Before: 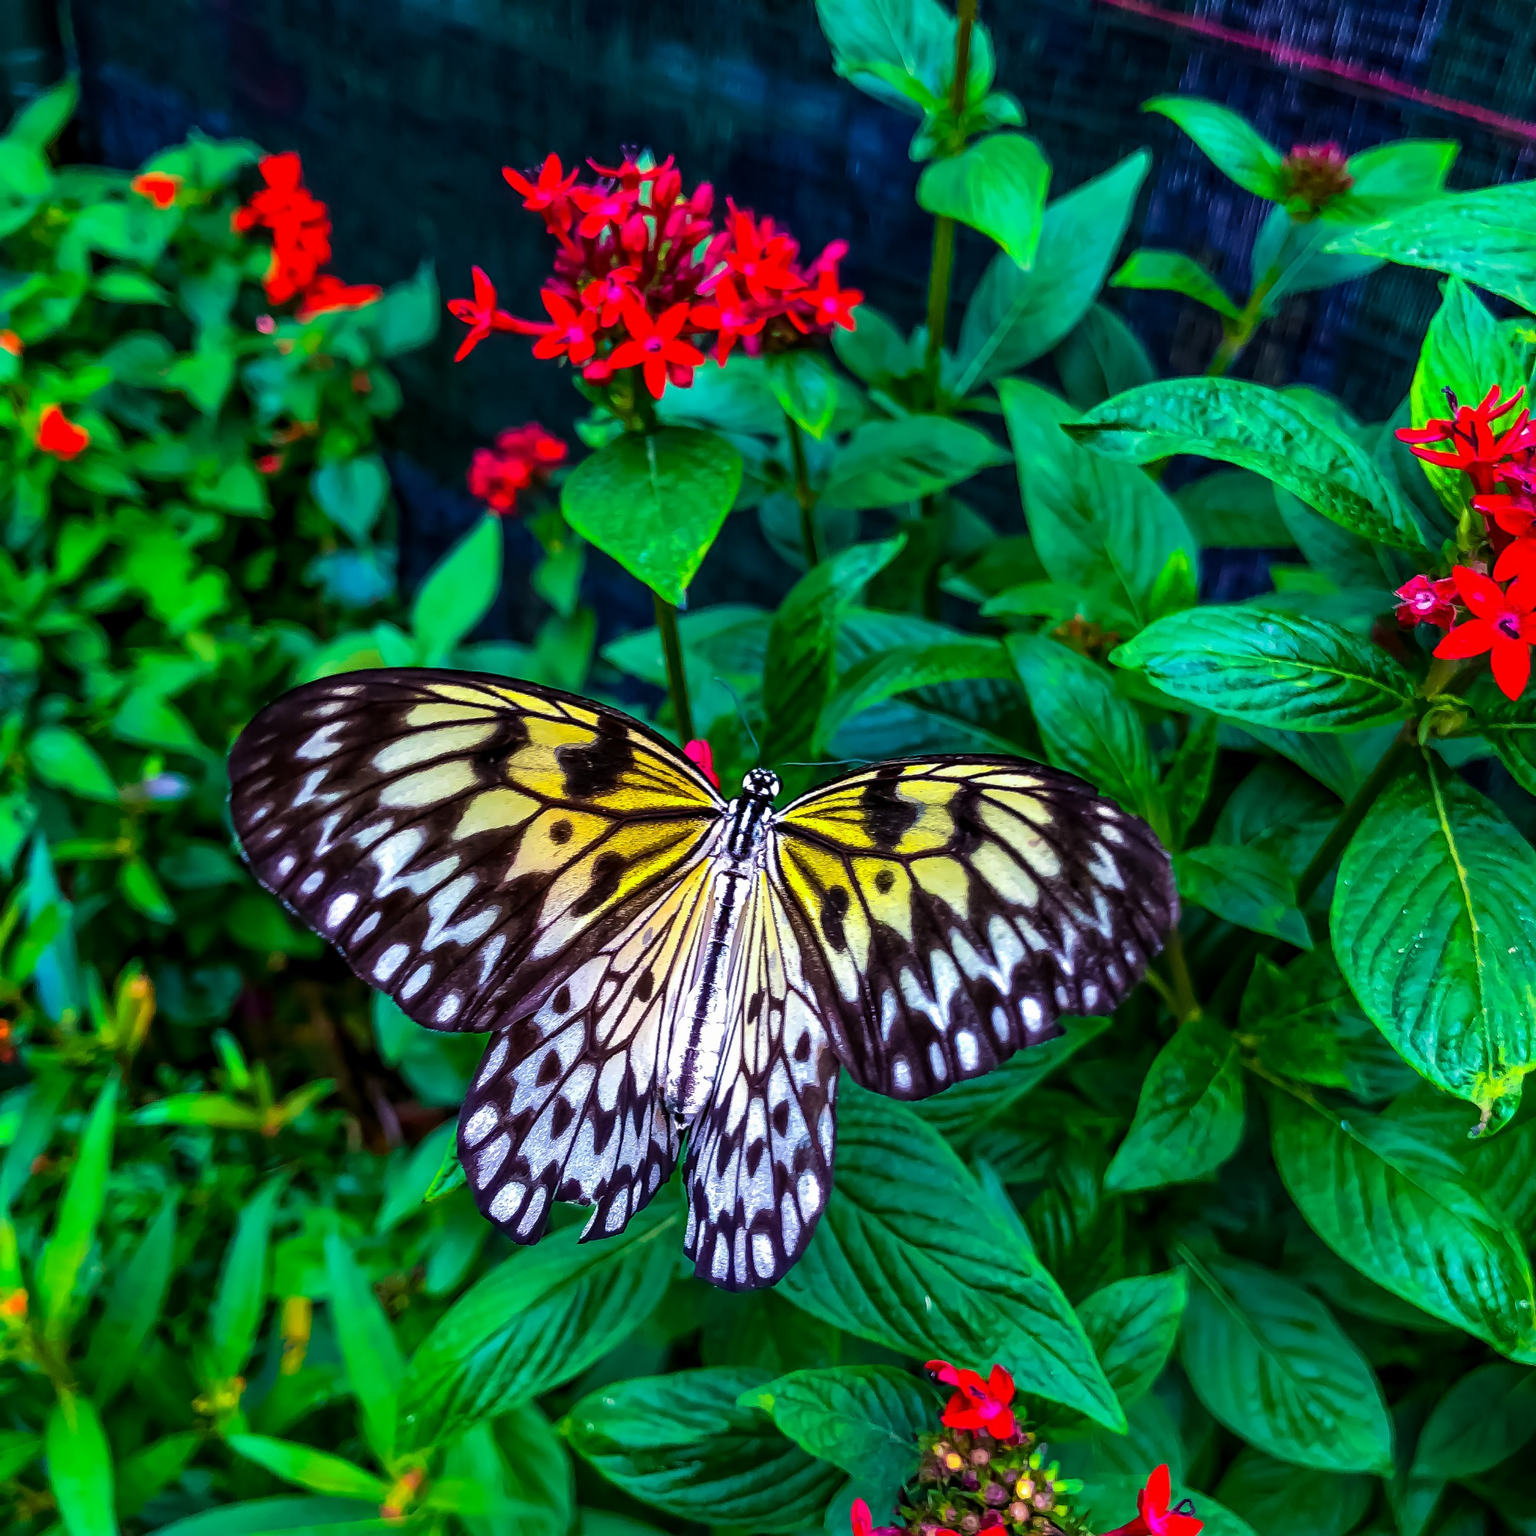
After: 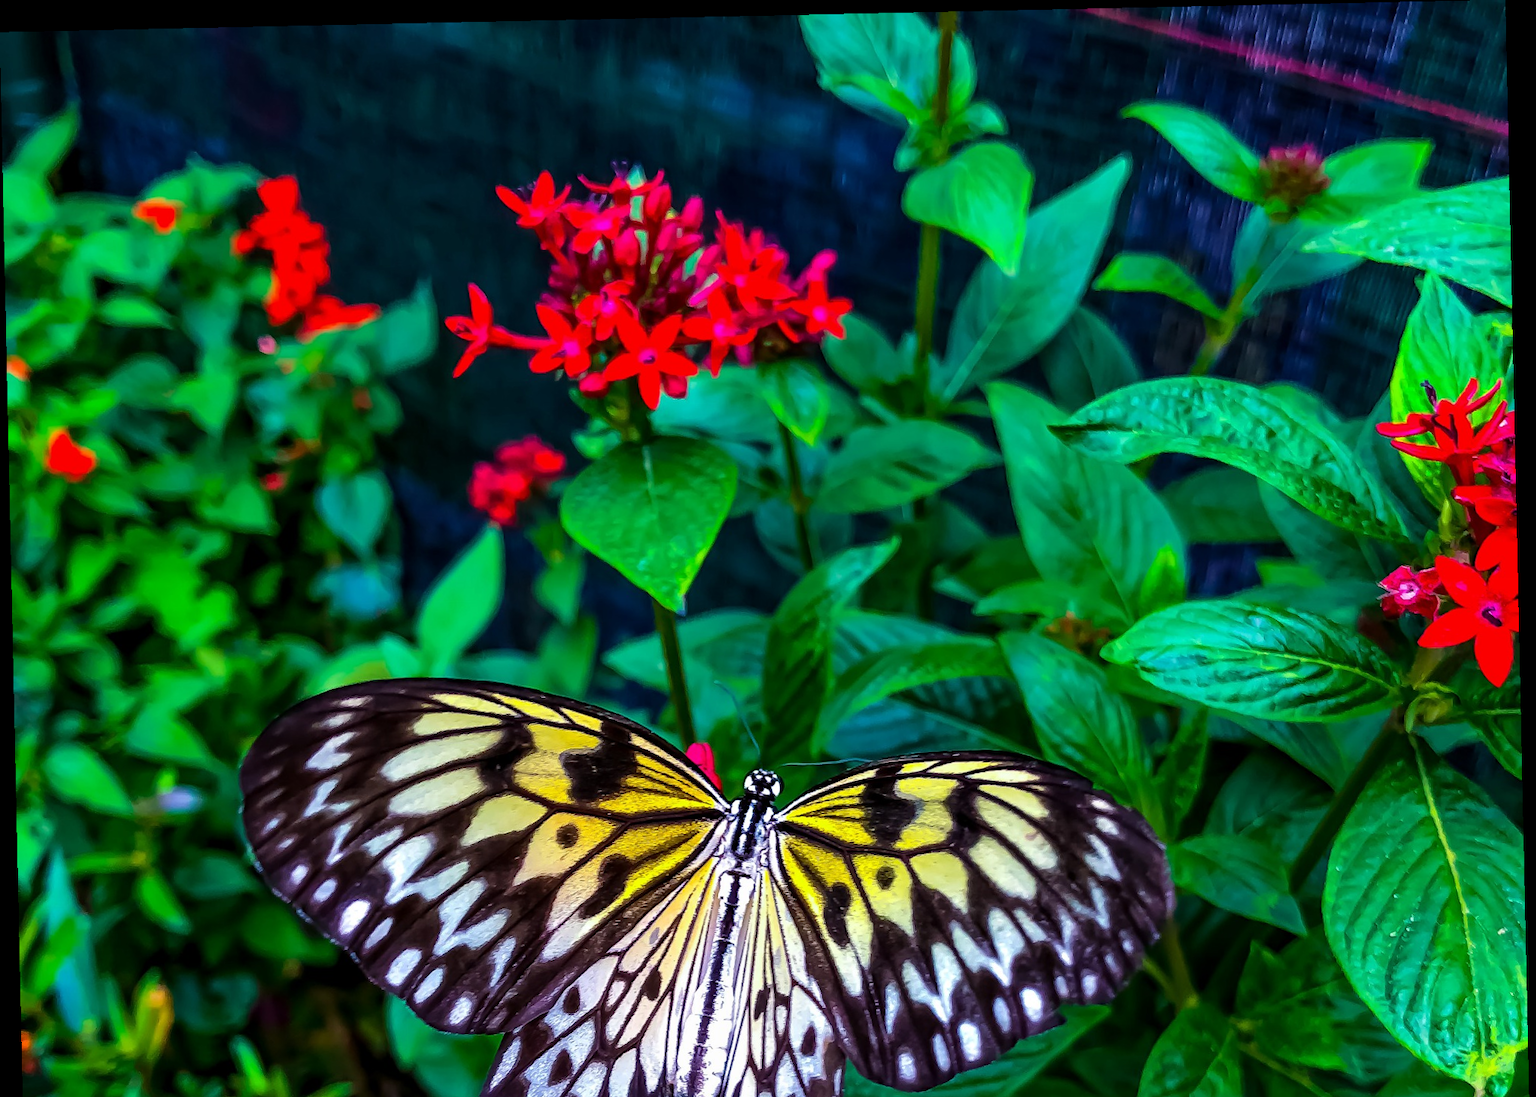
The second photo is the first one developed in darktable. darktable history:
rotate and perspective: rotation -1.24°, automatic cropping off
tone equalizer: on, module defaults
crop: bottom 28.576%
